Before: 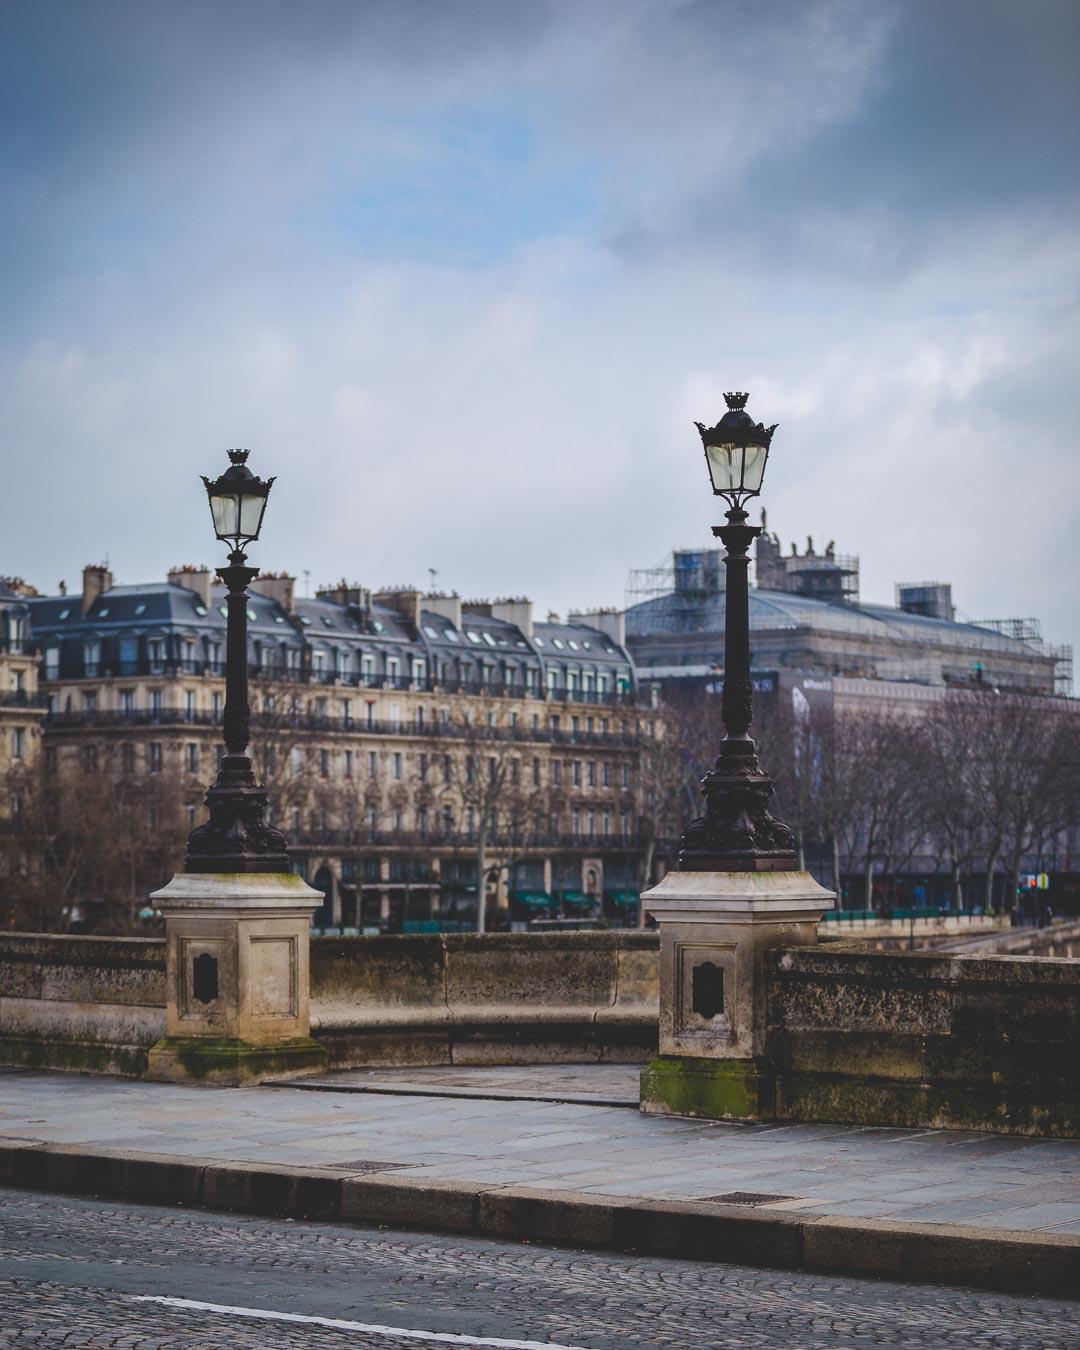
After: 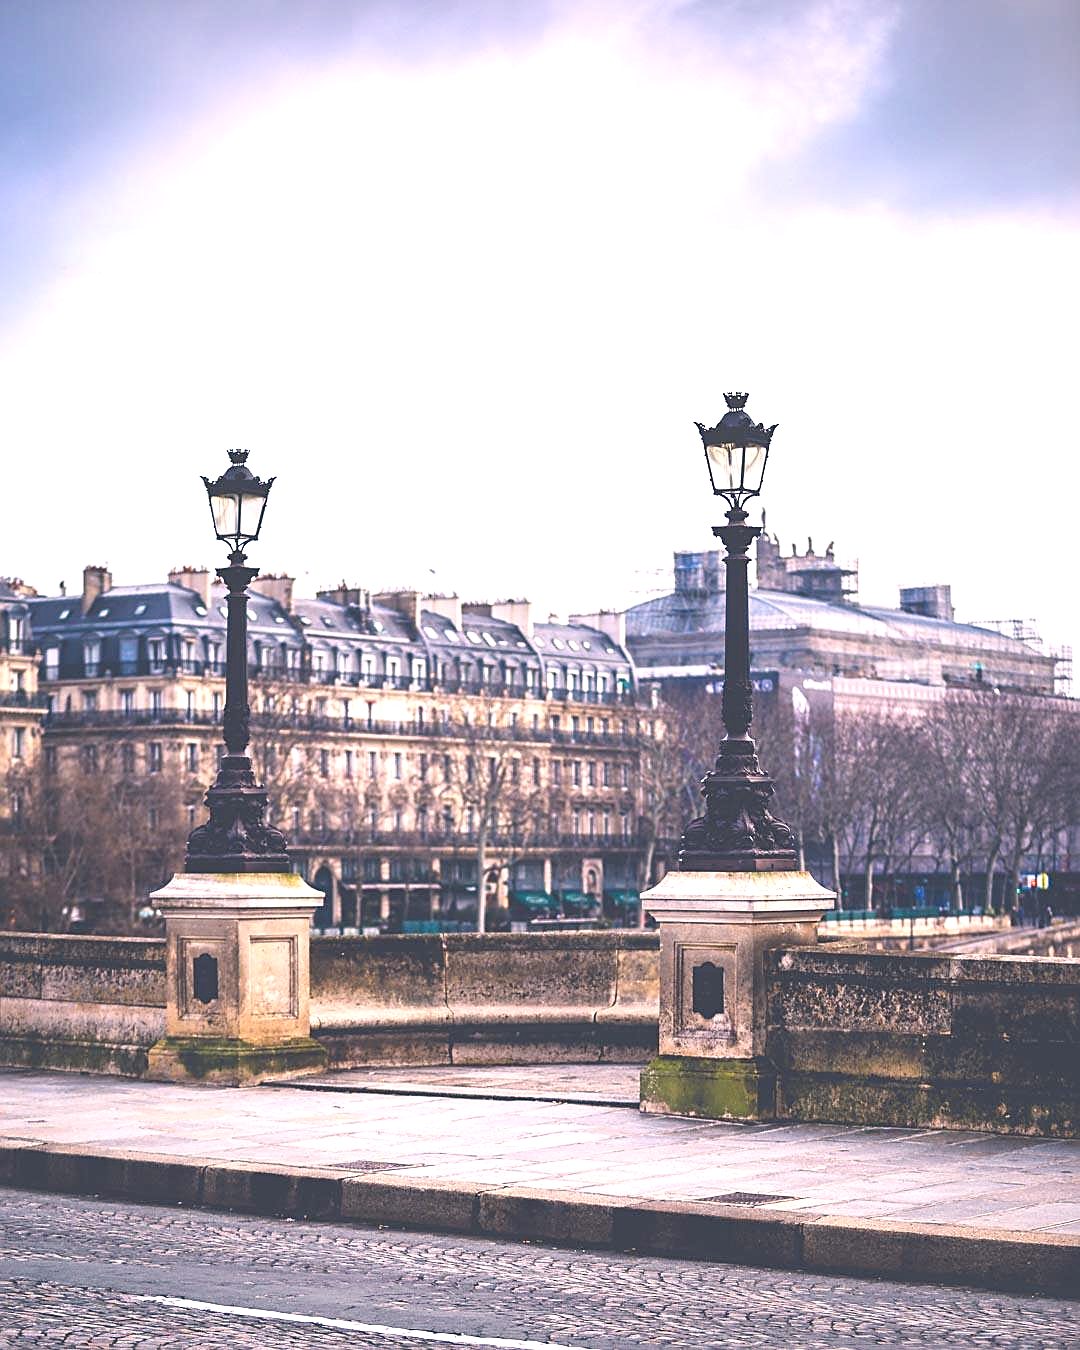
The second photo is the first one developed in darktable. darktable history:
exposure: exposure 1.517 EV, compensate highlight preservation false
sharpen: on, module defaults
color correction: highlights a* 14.35, highlights b* 5.81, shadows a* -5, shadows b* -15.59, saturation 0.843
